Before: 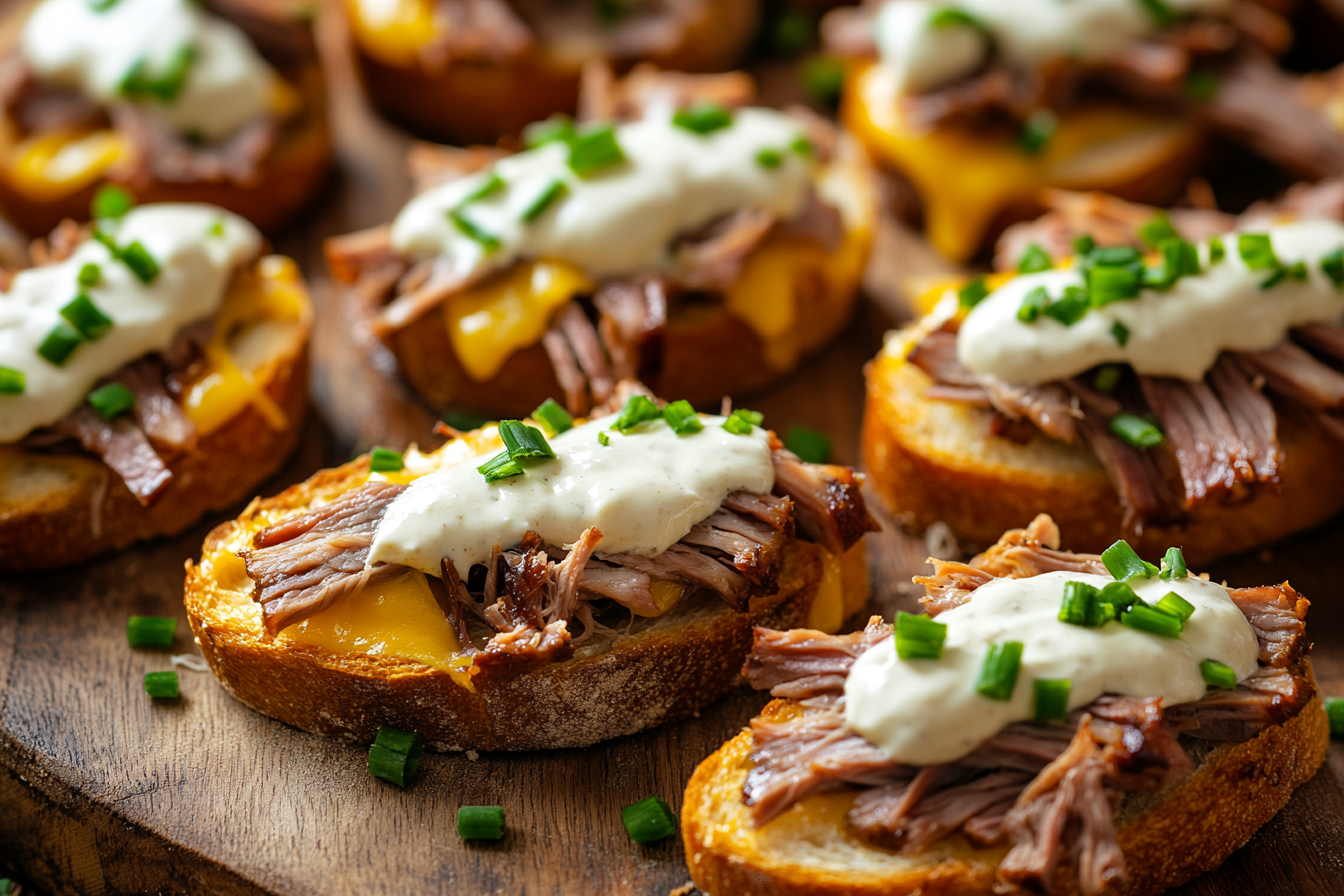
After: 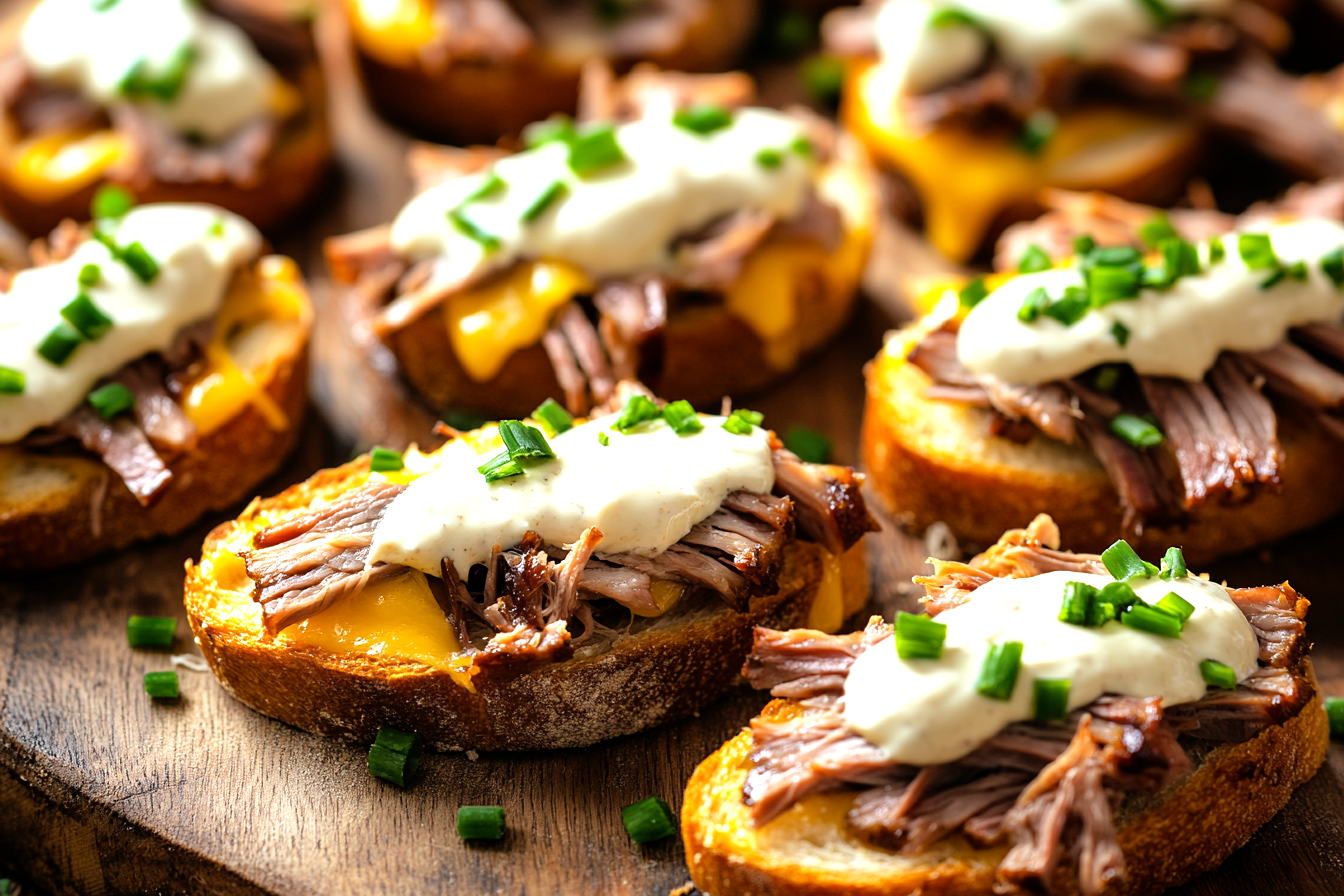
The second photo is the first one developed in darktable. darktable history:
tone equalizer: -8 EV -0.781 EV, -7 EV -0.695 EV, -6 EV -0.632 EV, -5 EV -0.422 EV, -3 EV 0.382 EV, -2 EV 0.6 EV, -1 EV 0.696 EV, +0 EV 0.727 EV
